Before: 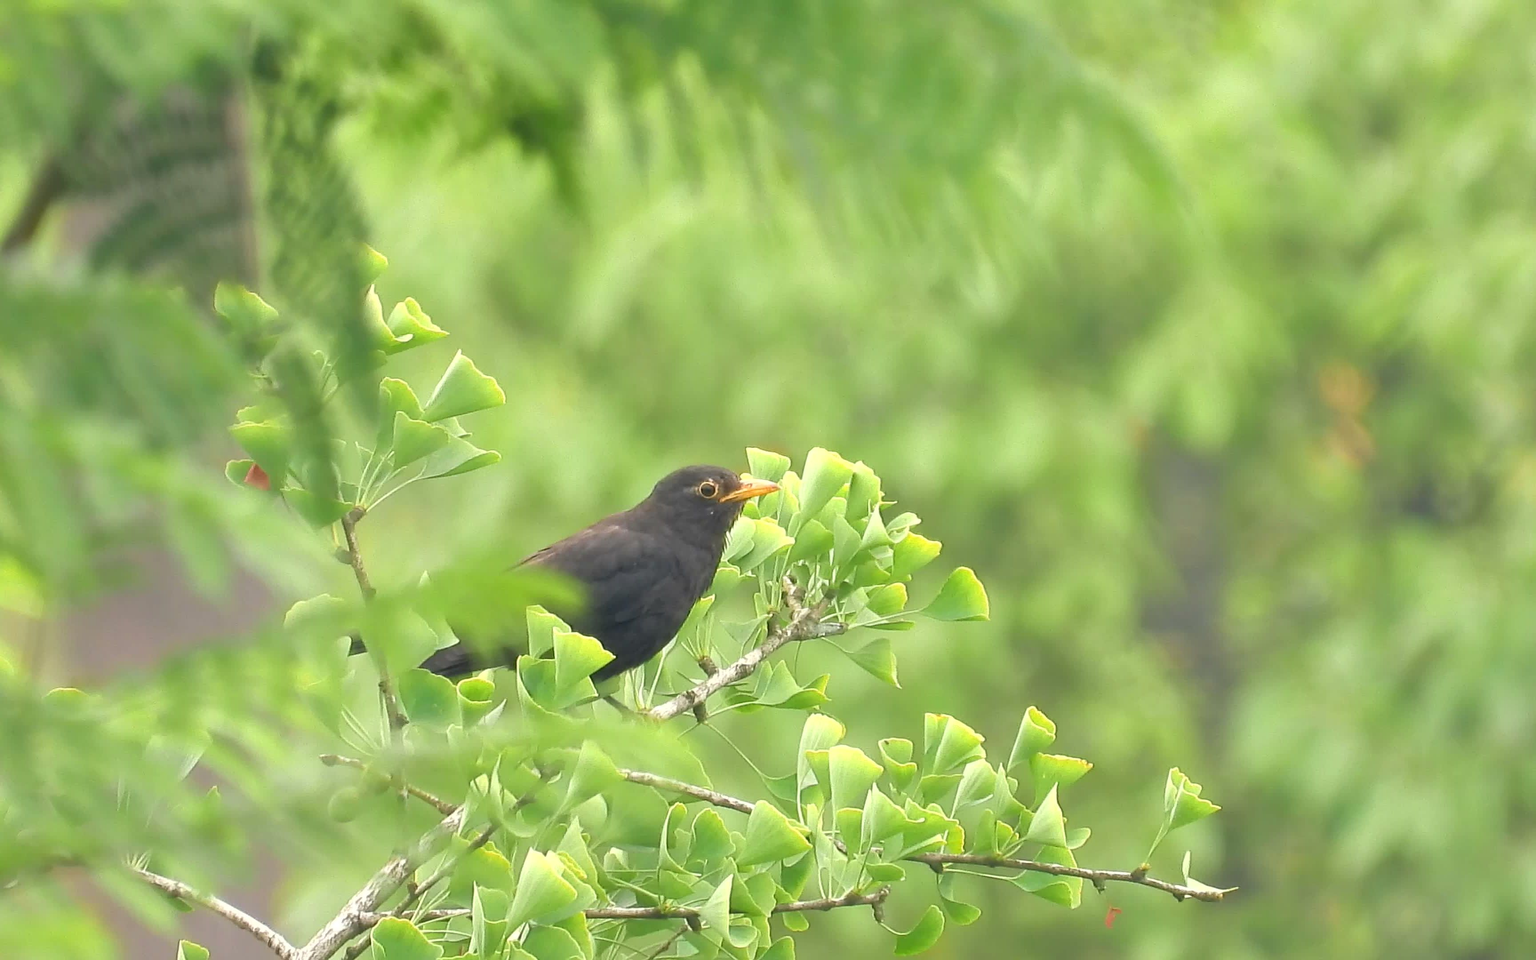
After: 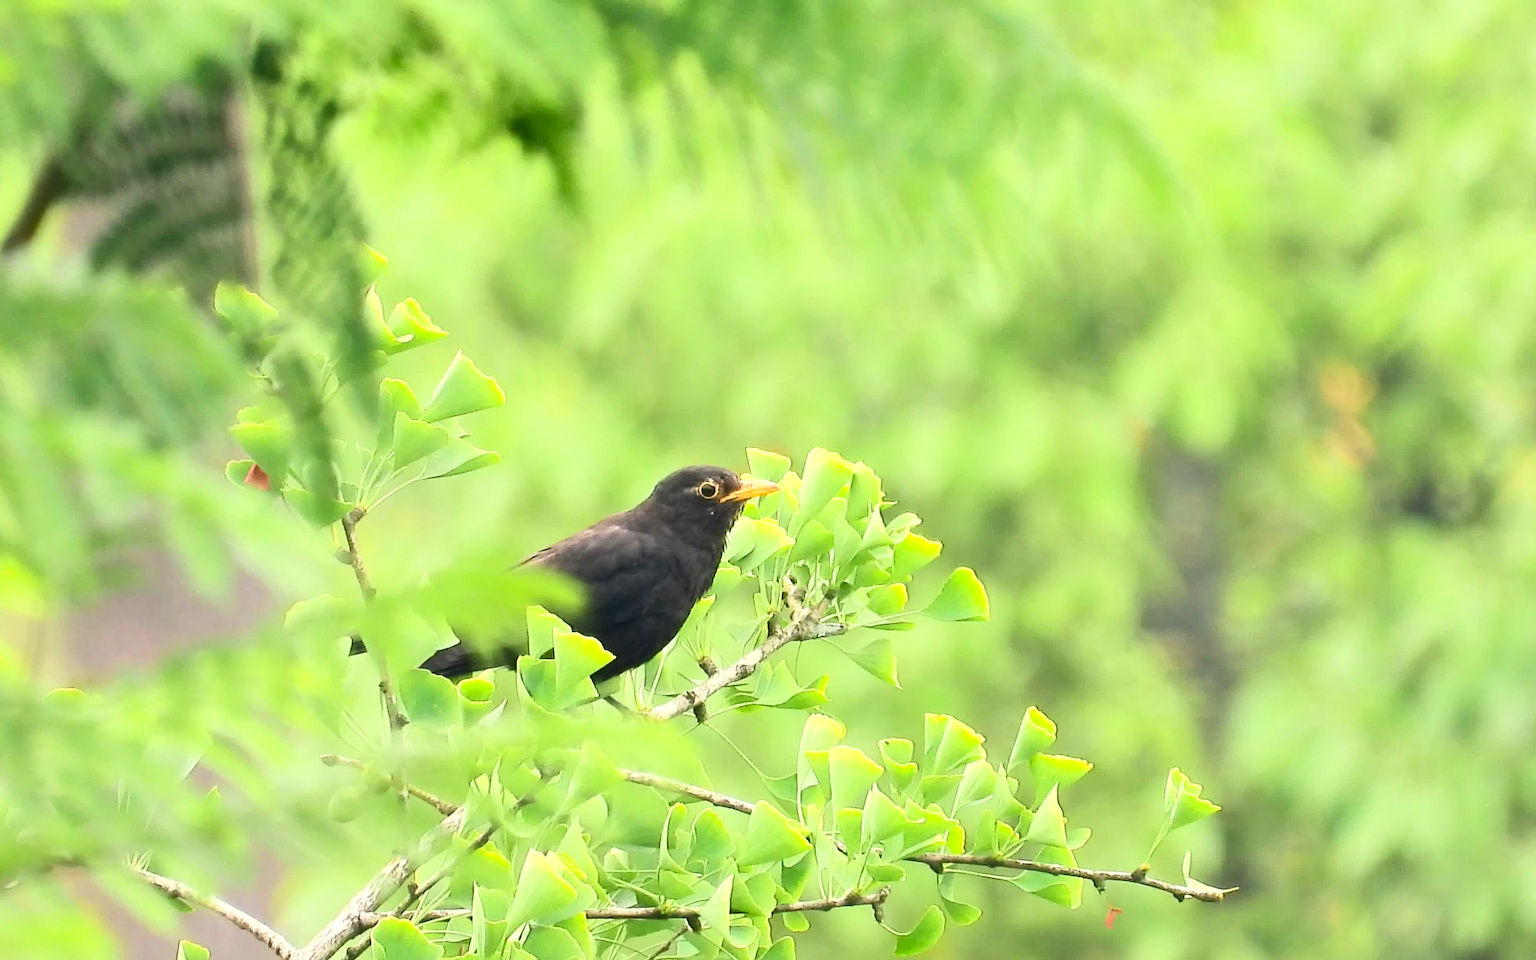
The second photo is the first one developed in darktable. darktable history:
contrast brightness saturation: contrast 0.407, brightness 0.055, saturation 0.256
